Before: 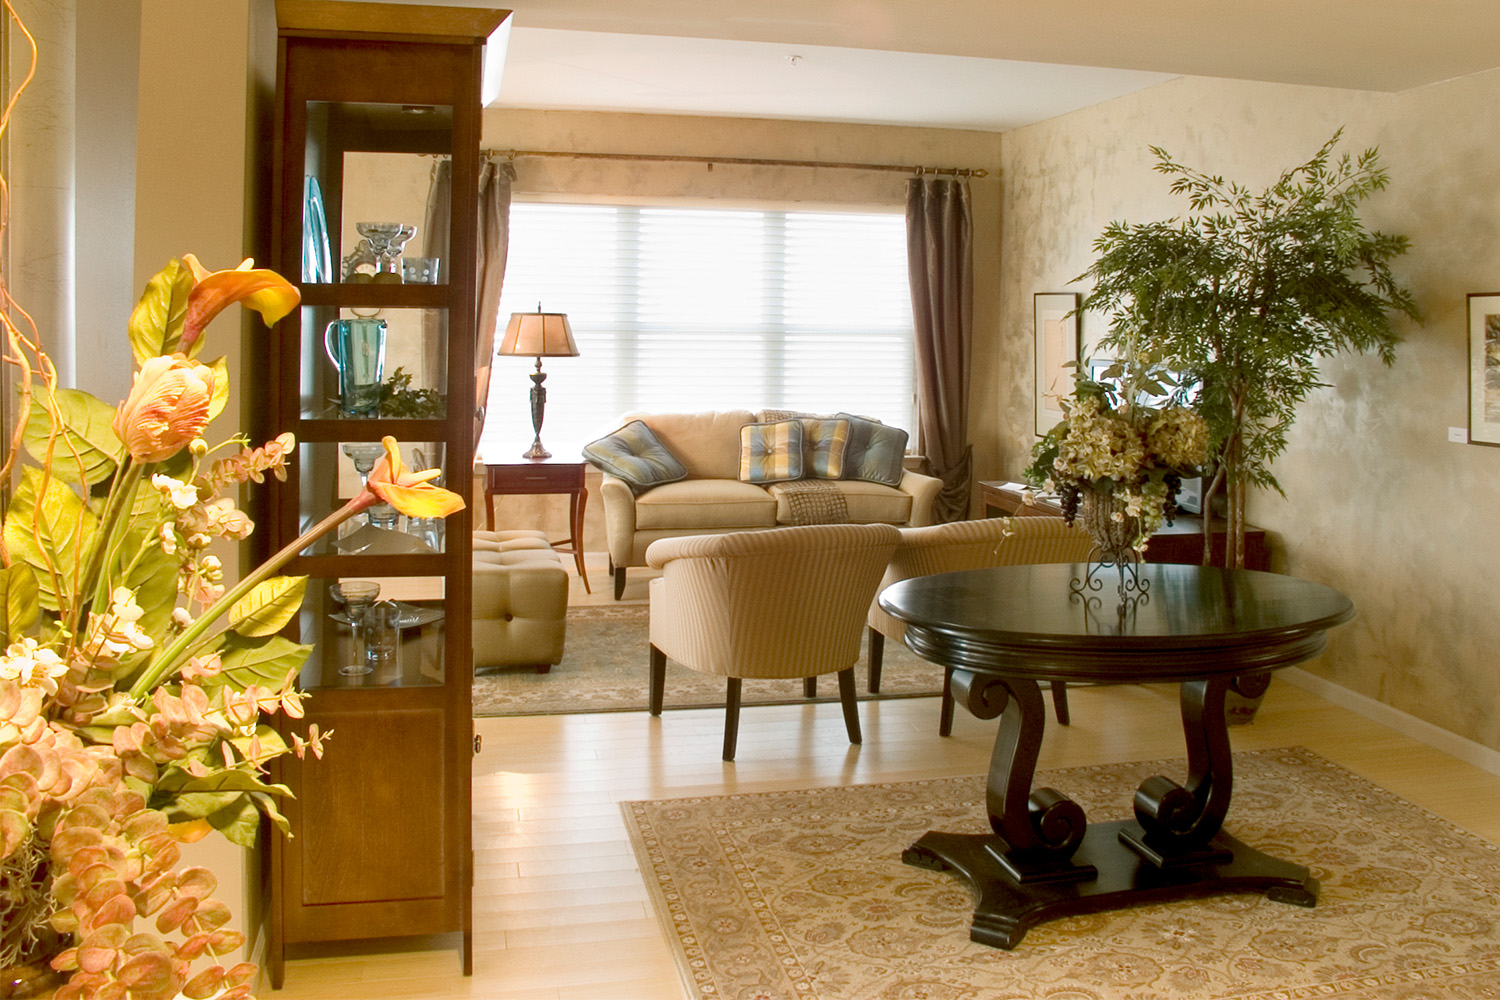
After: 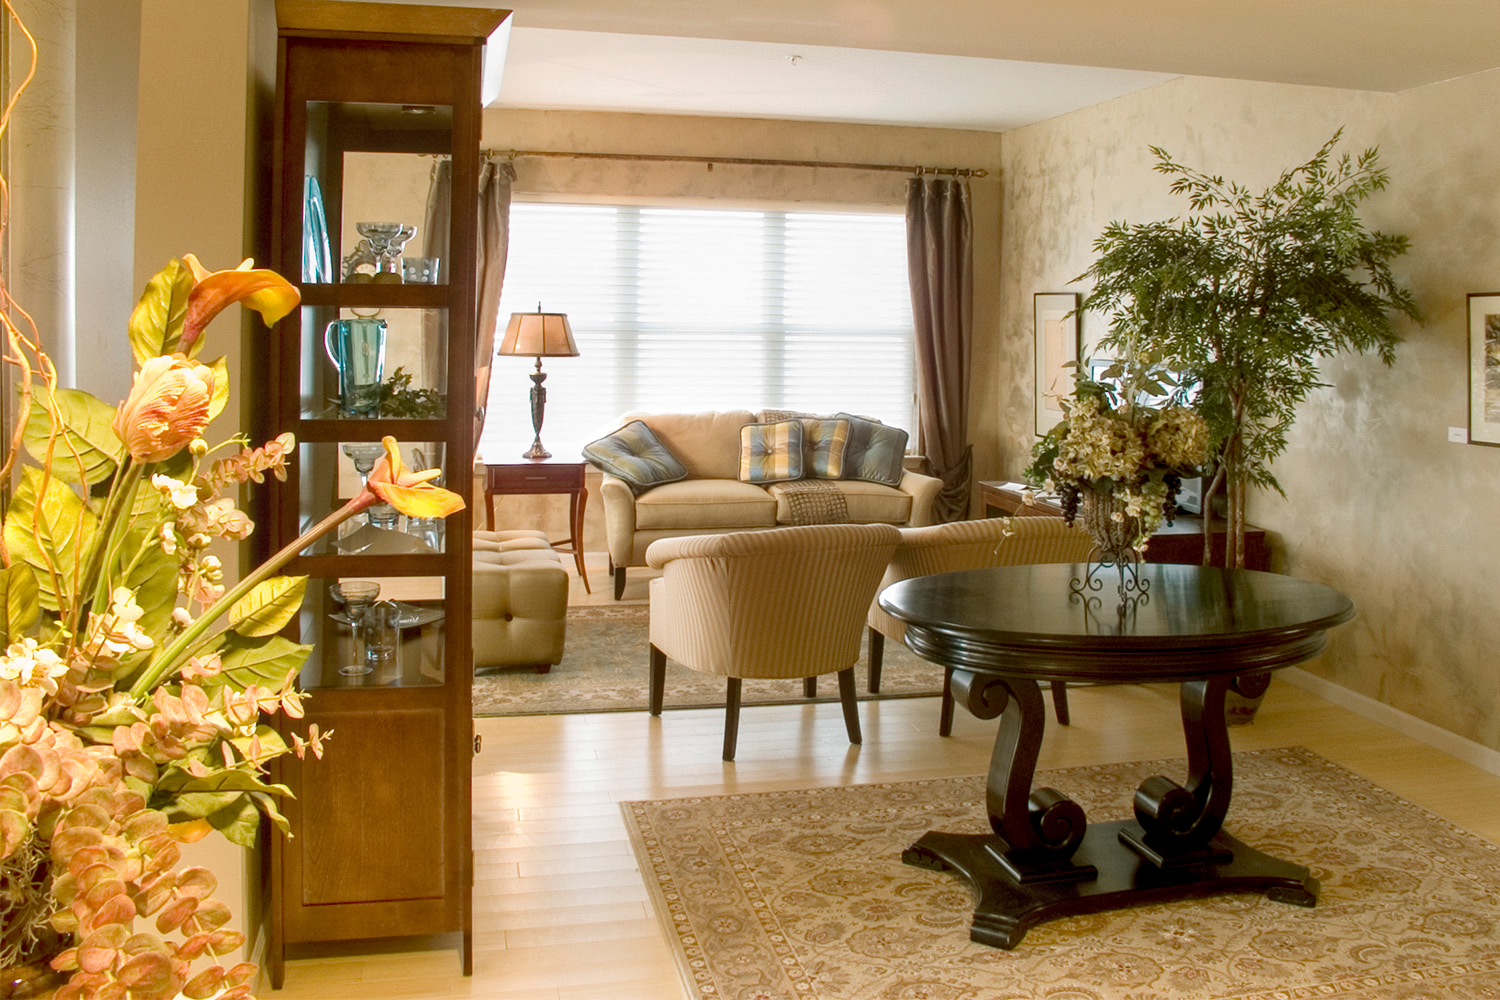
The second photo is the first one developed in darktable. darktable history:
rotate and perspective: automatic cropping original format, crop left 0, crop top 0
local contrast: detail 117%
